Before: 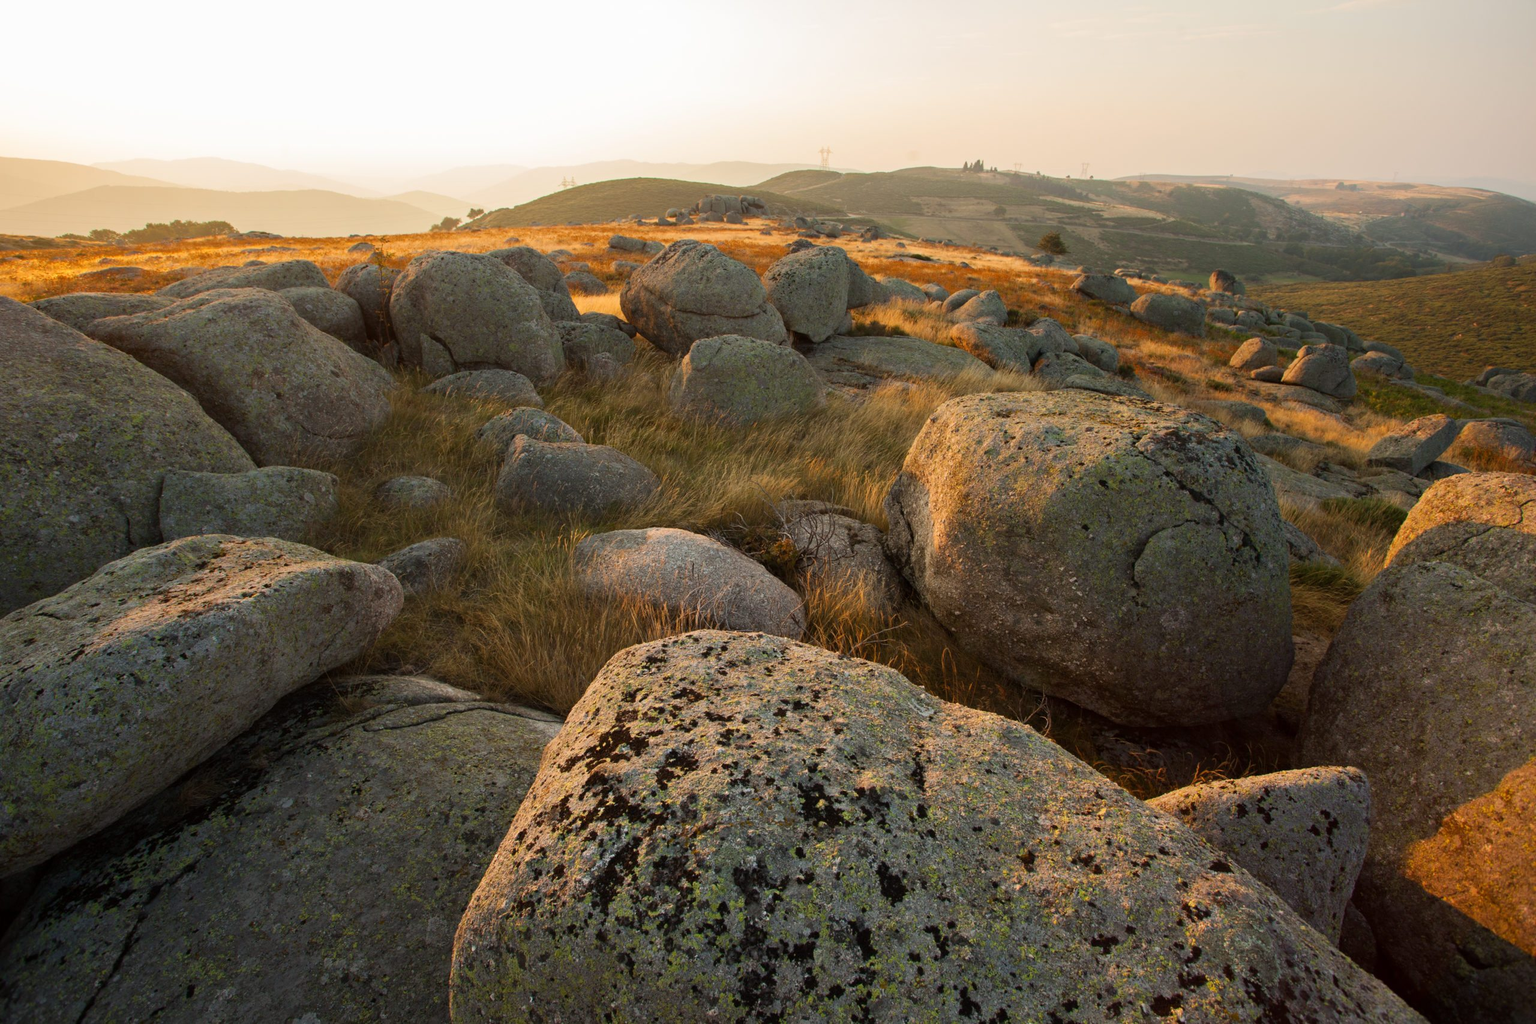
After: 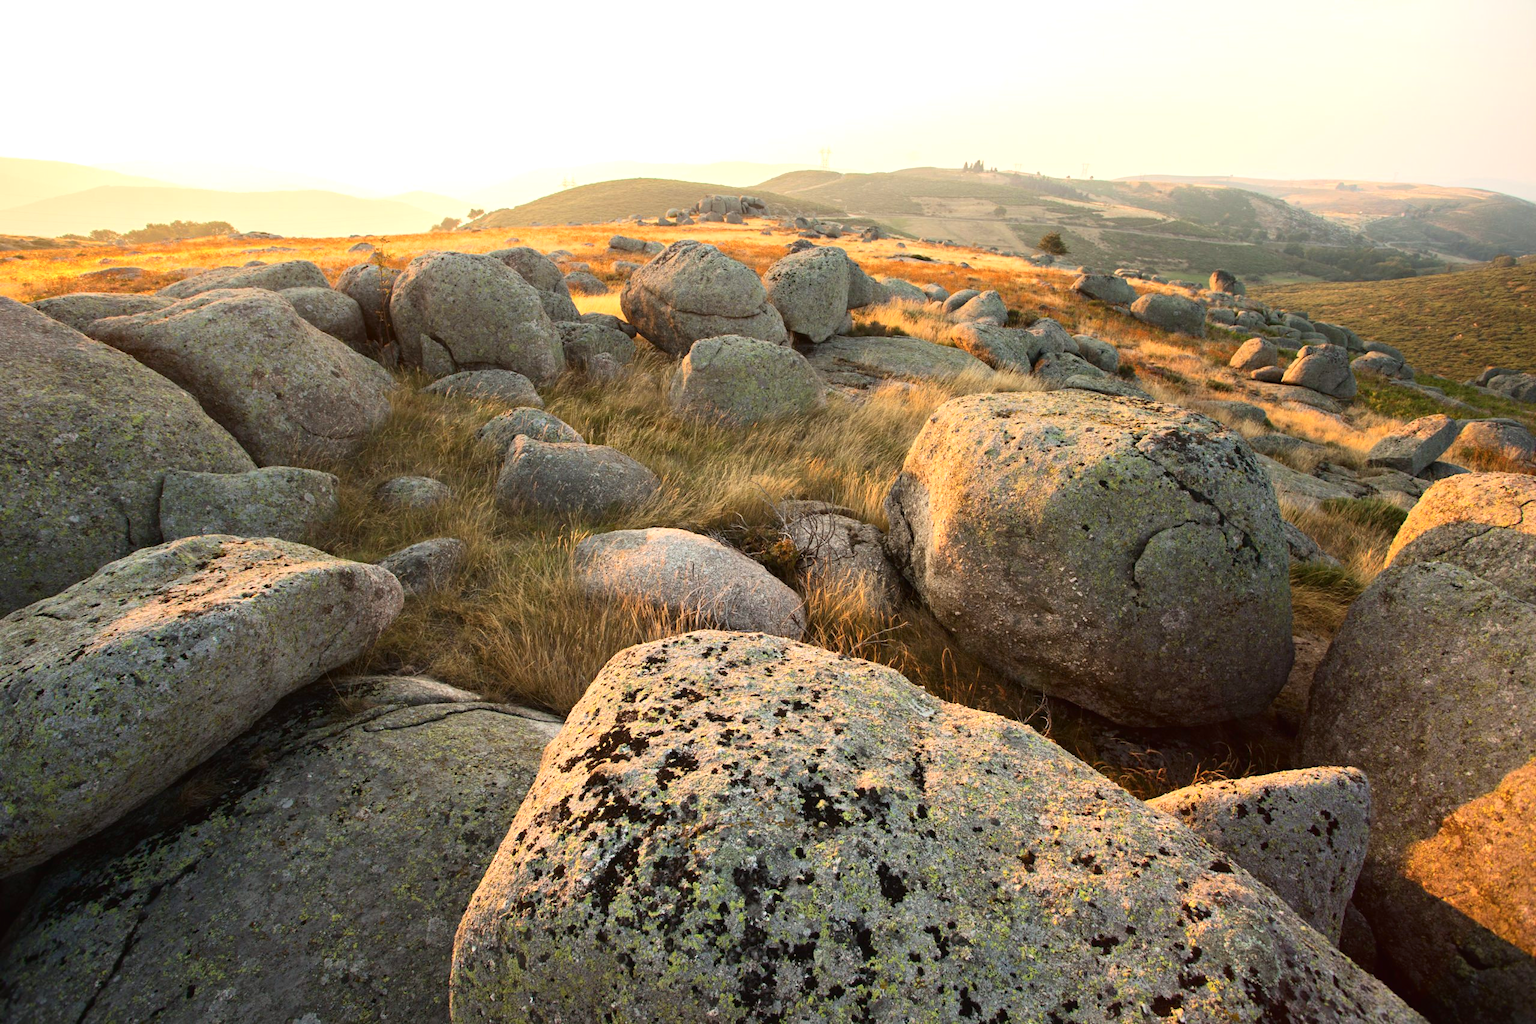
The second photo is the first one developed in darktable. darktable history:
exposure: black level correction 0, exposure 0.696 EV, compensate highlight preservation false
tone curve: curves: ch0 [(0, 0) (0.003, 0.014) (0.011, 0.019) (0.025, 0.026) (0.044, 0.037) (0.069, 0.053) (0.1, 0.083) (0.136, 0.121) (0.177, 0.163) (0.224, 0.22) (0.277, 0.281) (0.335, 0.354) (0.399, 0.436) (0.468, 0.526) (0.543, 0.612) (0.623, 0.706) (0.709, 0.79) (0.801, 0.858) (0.898, 0.925) (1, 1)], color space Lab, independent channels, preserve colors none
